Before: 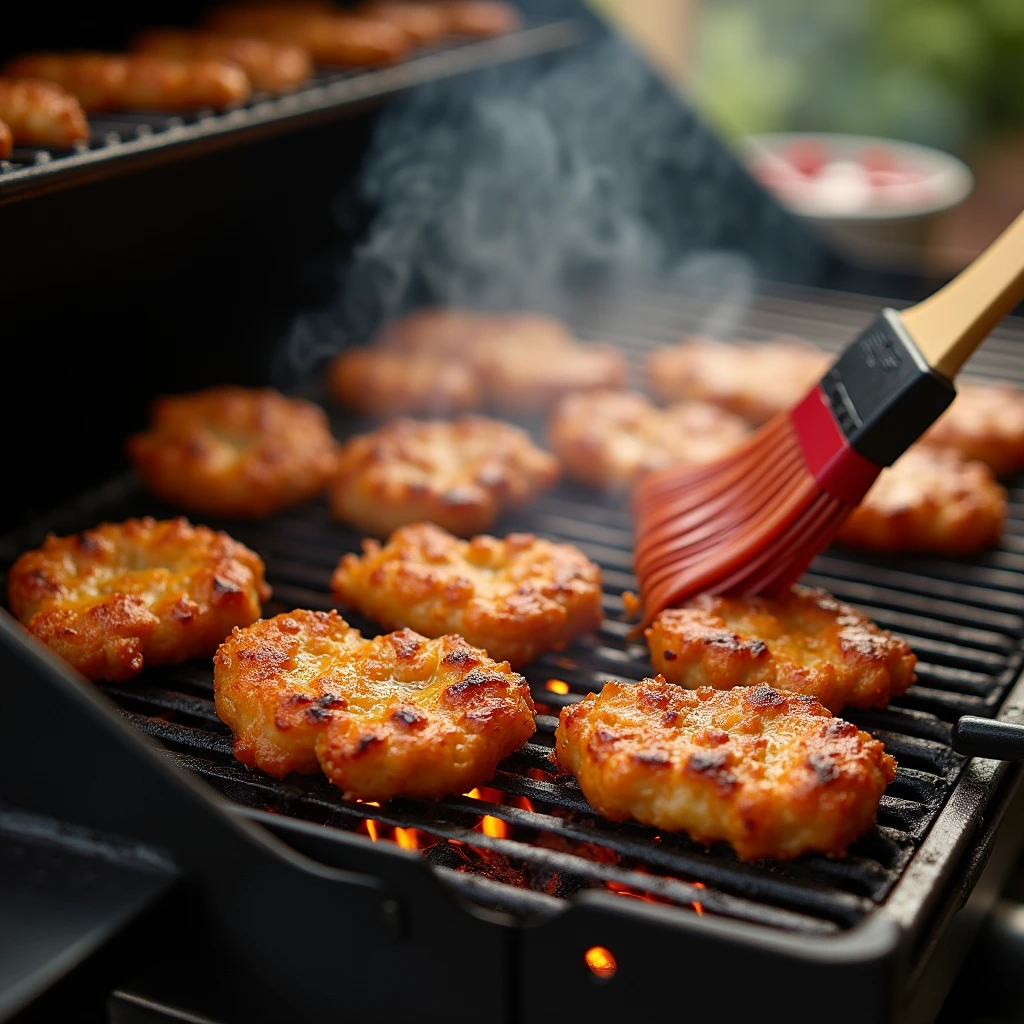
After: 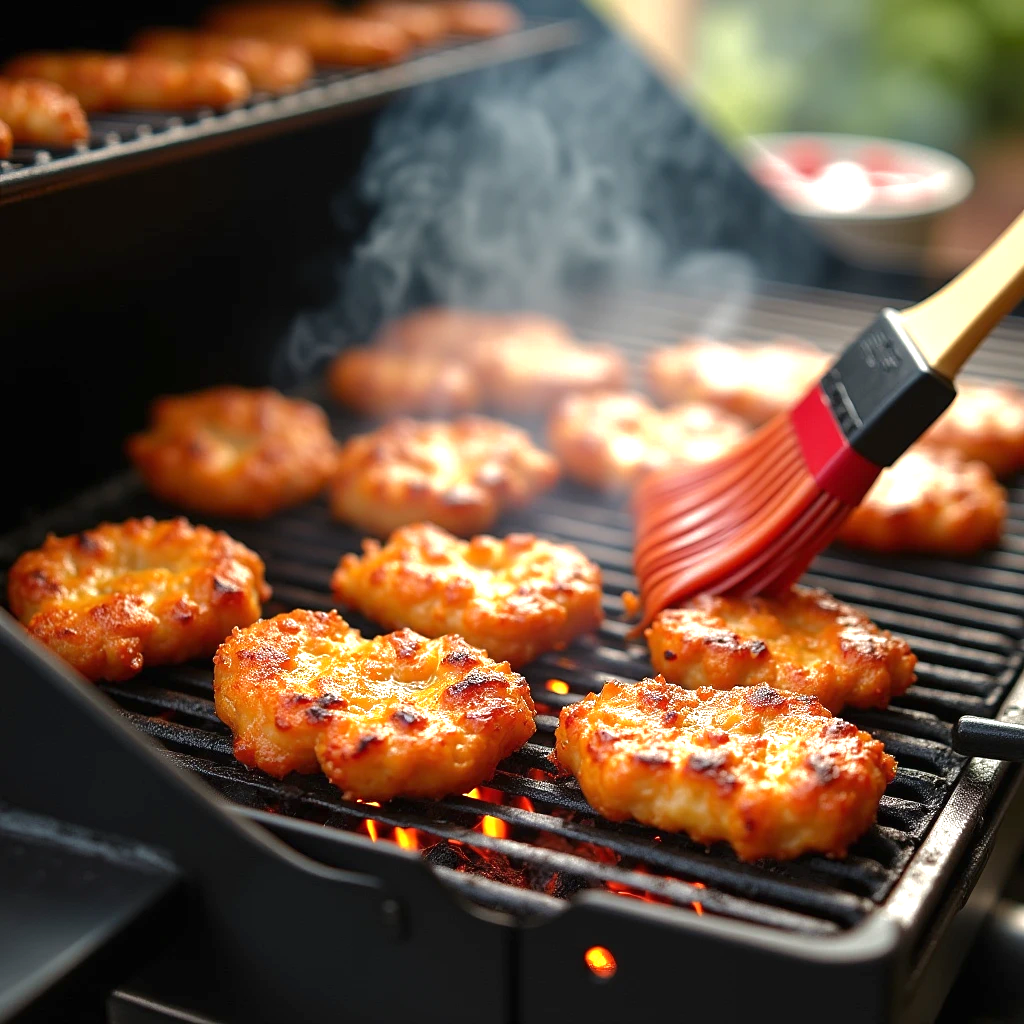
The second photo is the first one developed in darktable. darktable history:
exposure: black level correction 0, exposure 1 EV, compensate exposure bias true, compensate highlight preservation false
rgb curve: curves: ch0 [(0, 0) (0.175, 0.154) (0.785, 0.663) (1, 1)]
